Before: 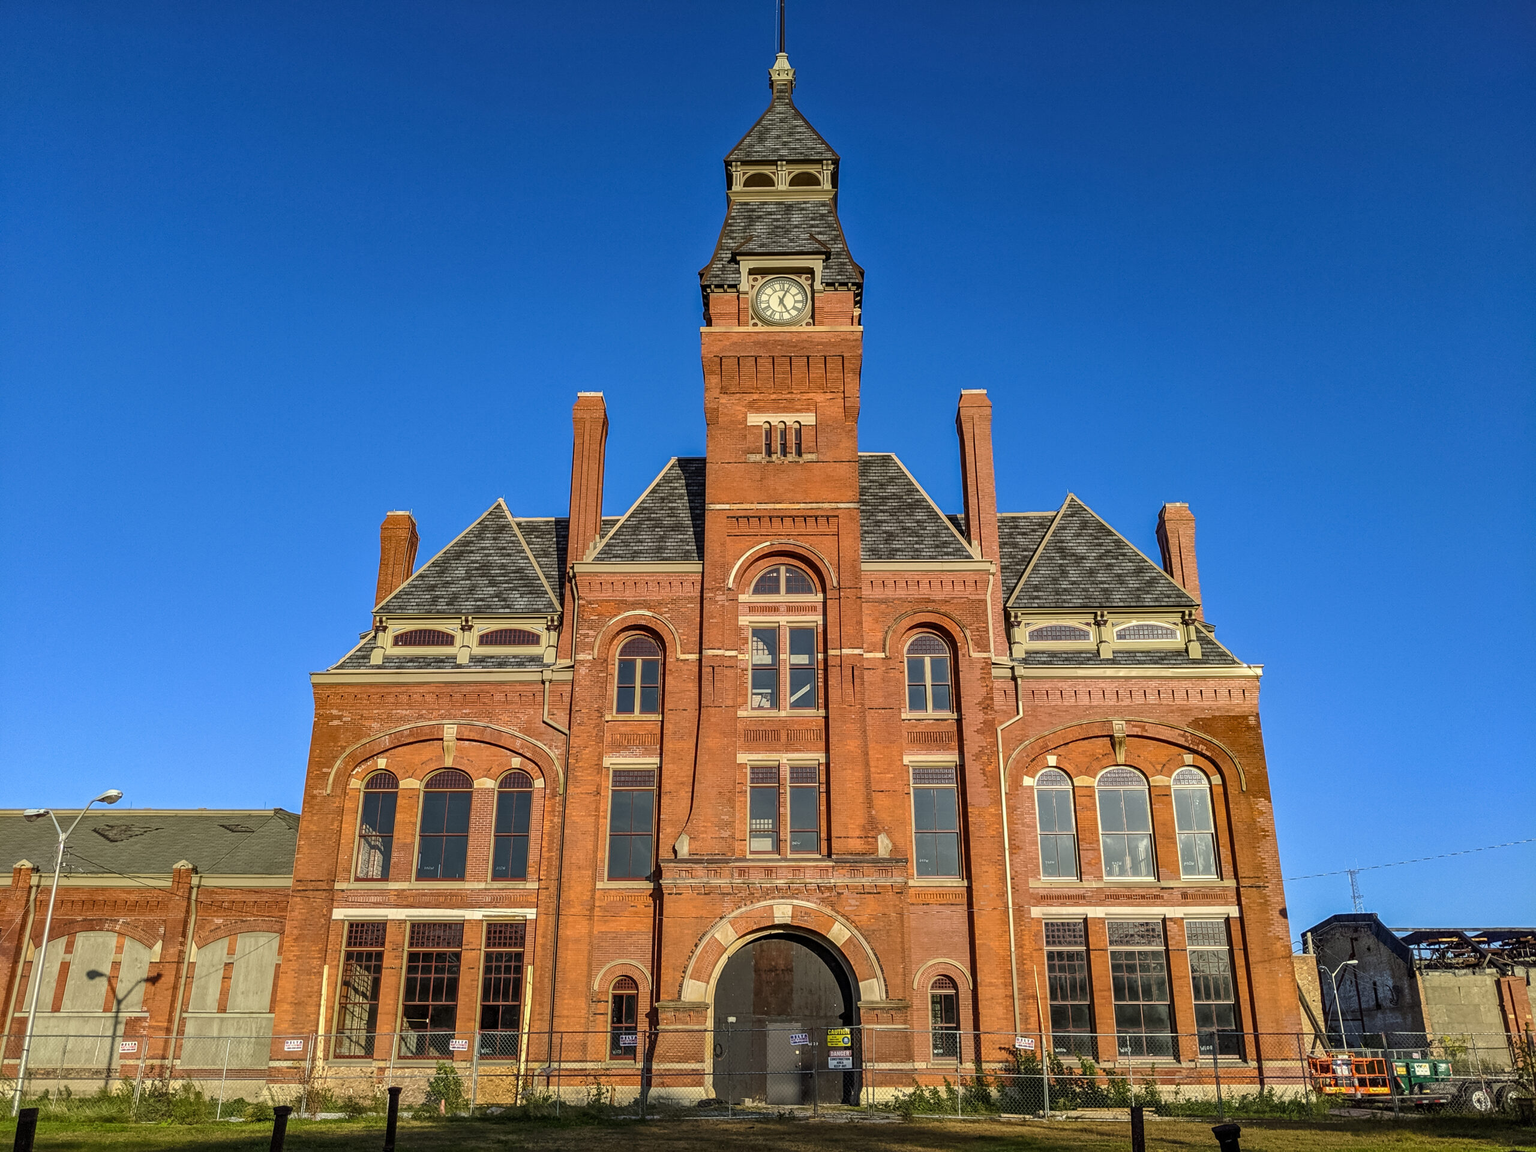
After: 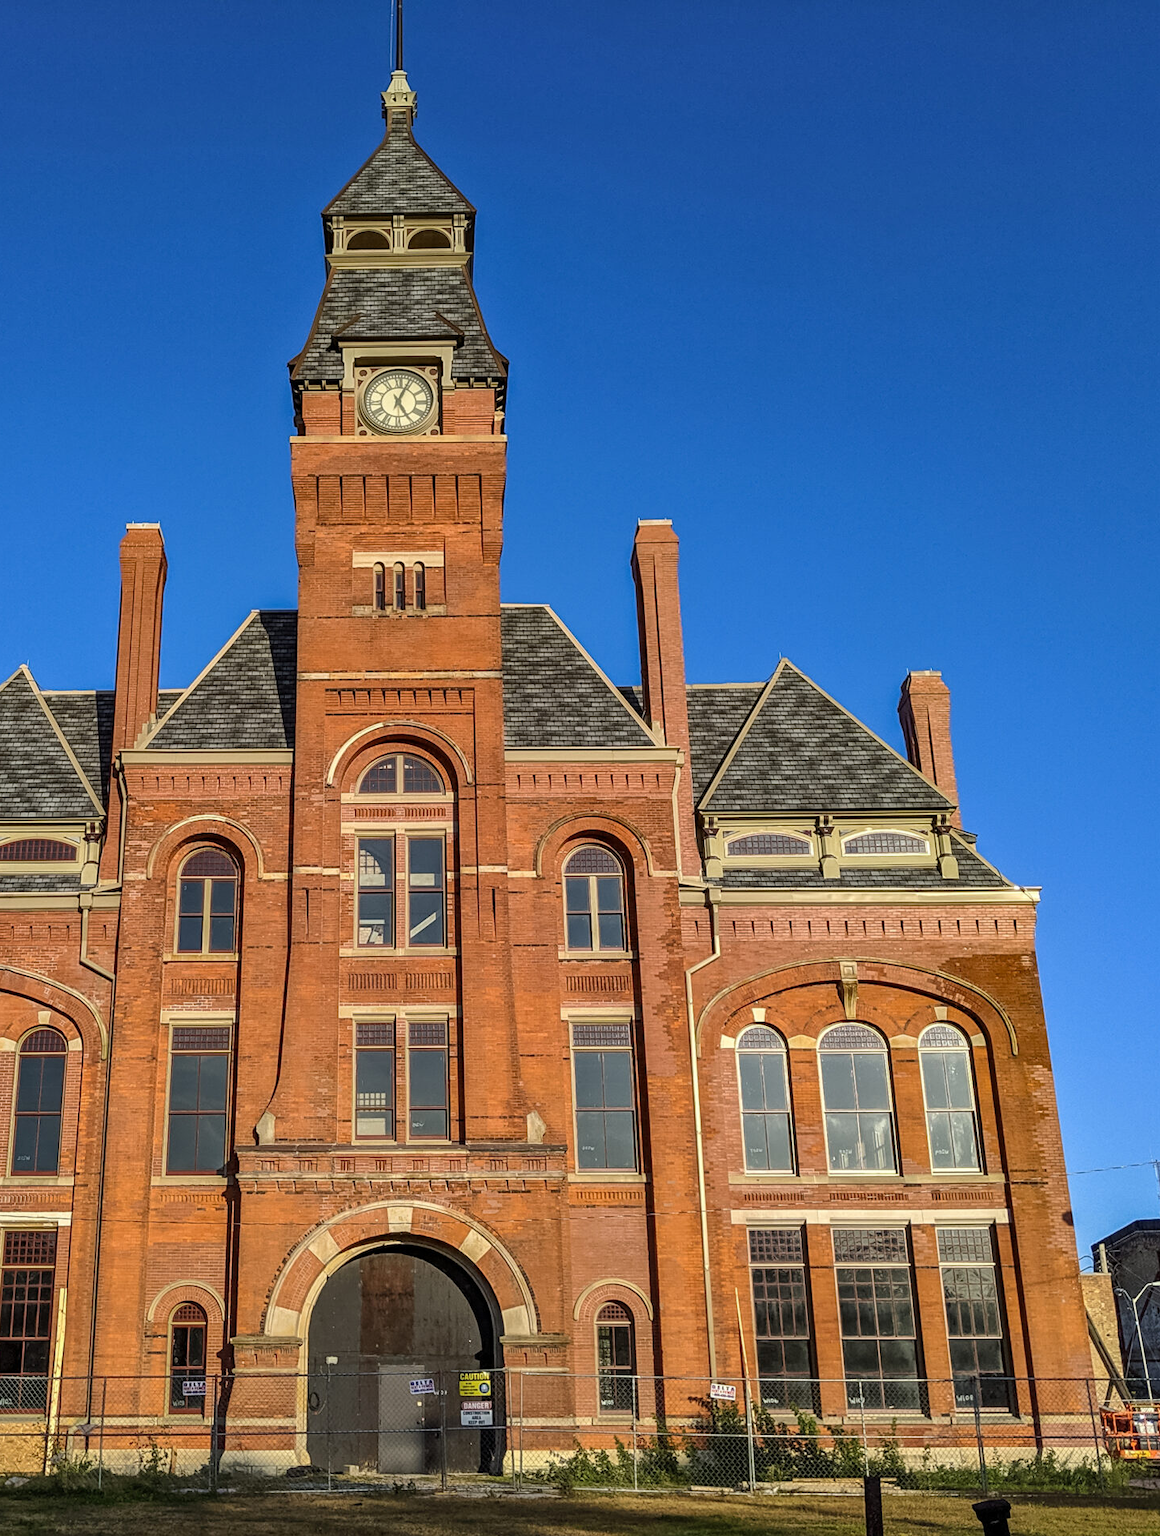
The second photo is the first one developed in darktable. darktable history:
crop: left 31.458%, top 0%, right 11.876%
shadows and highlights: radius 264.75, soften with gaussian
